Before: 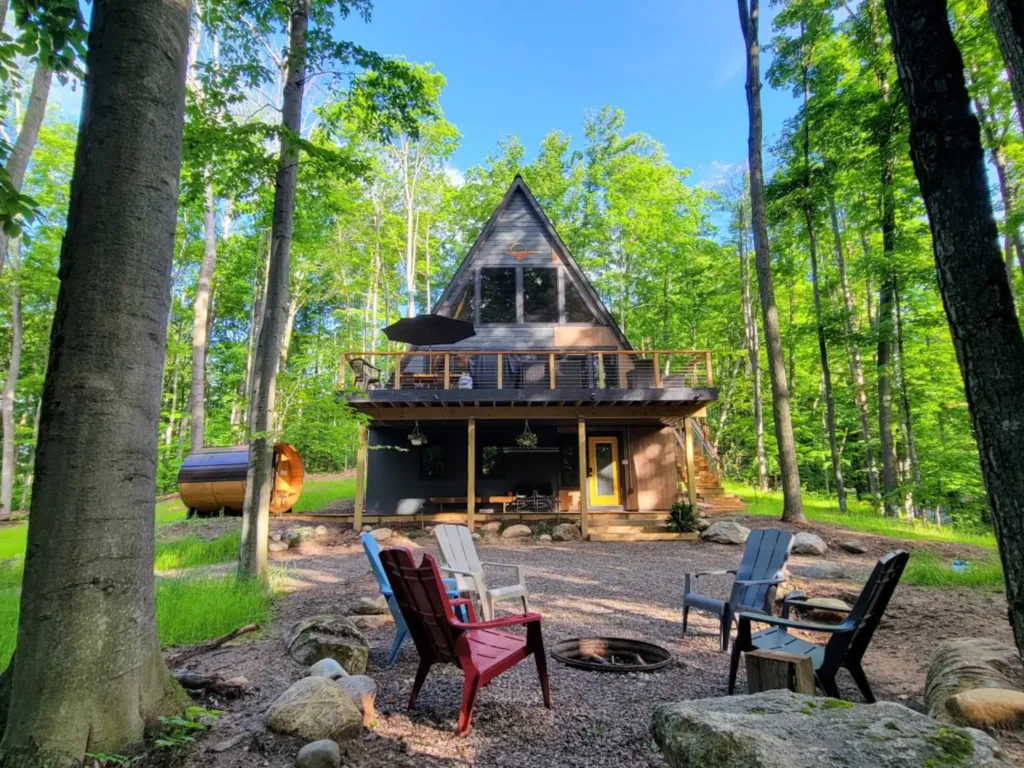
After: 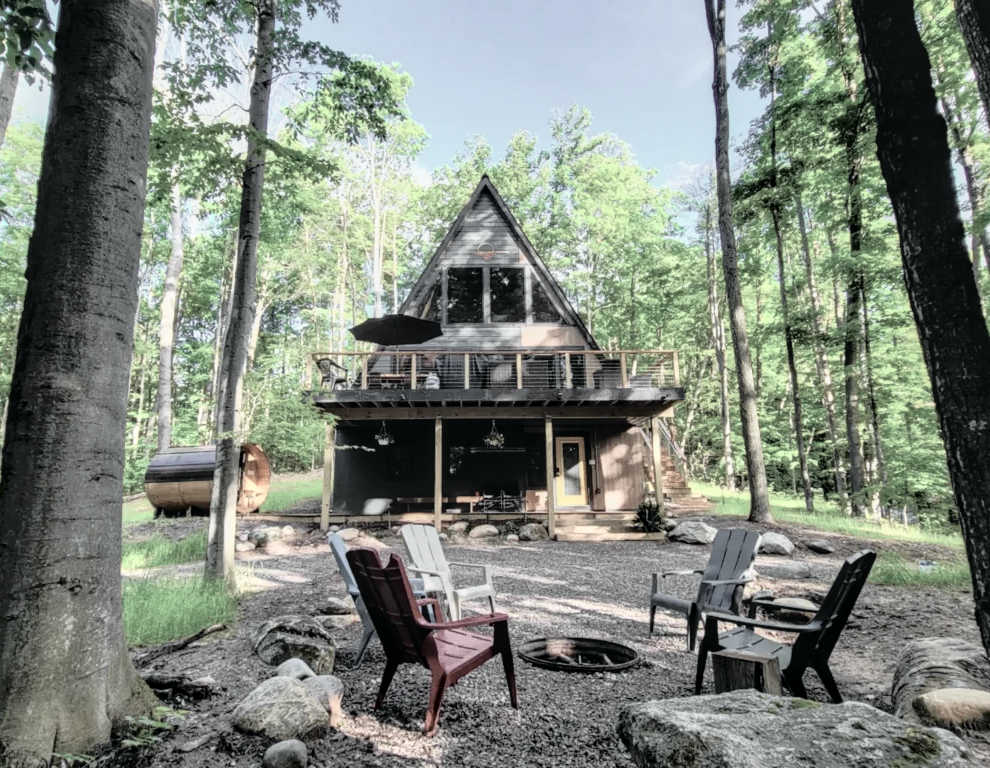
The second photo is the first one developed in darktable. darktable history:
tone curve: curves: ch0 [(0, 0.015) (0.091, 0.055) (0.184, 0.159) (0.304, 0.382) (0.492, 0.579) (0.628, 0.755) (0.832, 0.932) (0.984, 0.963)]; ch1 [(0, 0) (0.34, 0.235) (0.46, 0.46) (0.515, 0.502) (0.553, 0.567) (0.764, 0.815) (1, 1)]; ch2 [(0, 0) (0.44, 0.458) (0.479, 0.492) (0.524, 0.507) (0.557, 0.567) (0.673, 0.699) (1, 1)], color space Lab, independent channels, preserve colors none
crop and rotate: left 3.238%
color correction: saturation 0.3
local contrast: on, module defaults
